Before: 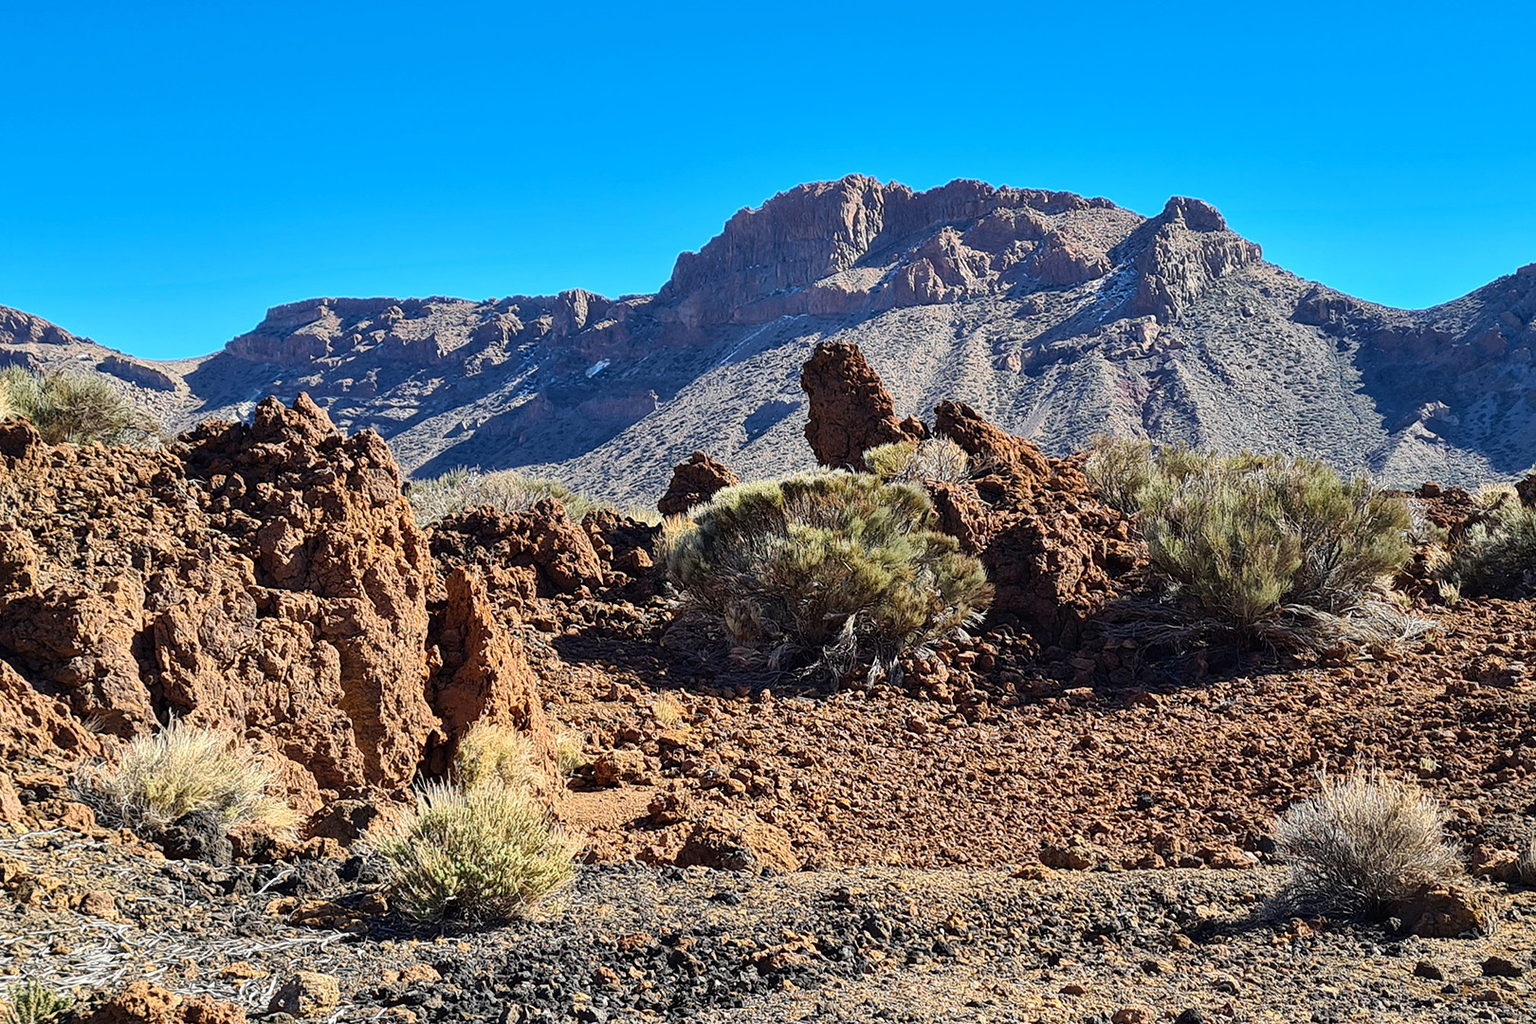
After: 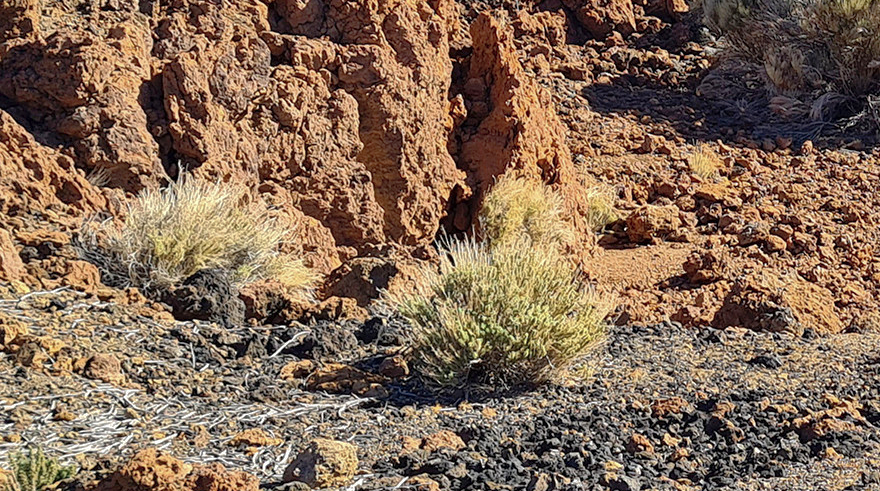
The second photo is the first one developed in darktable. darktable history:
crop and rotate: top 54.34%, right 45.659%, bottom 0.16%
tone equalizer: edges refinement/feathering 500, mask exposure compensation -1.57 EV, preserve details no
shadows and highlights: on, module defaults
